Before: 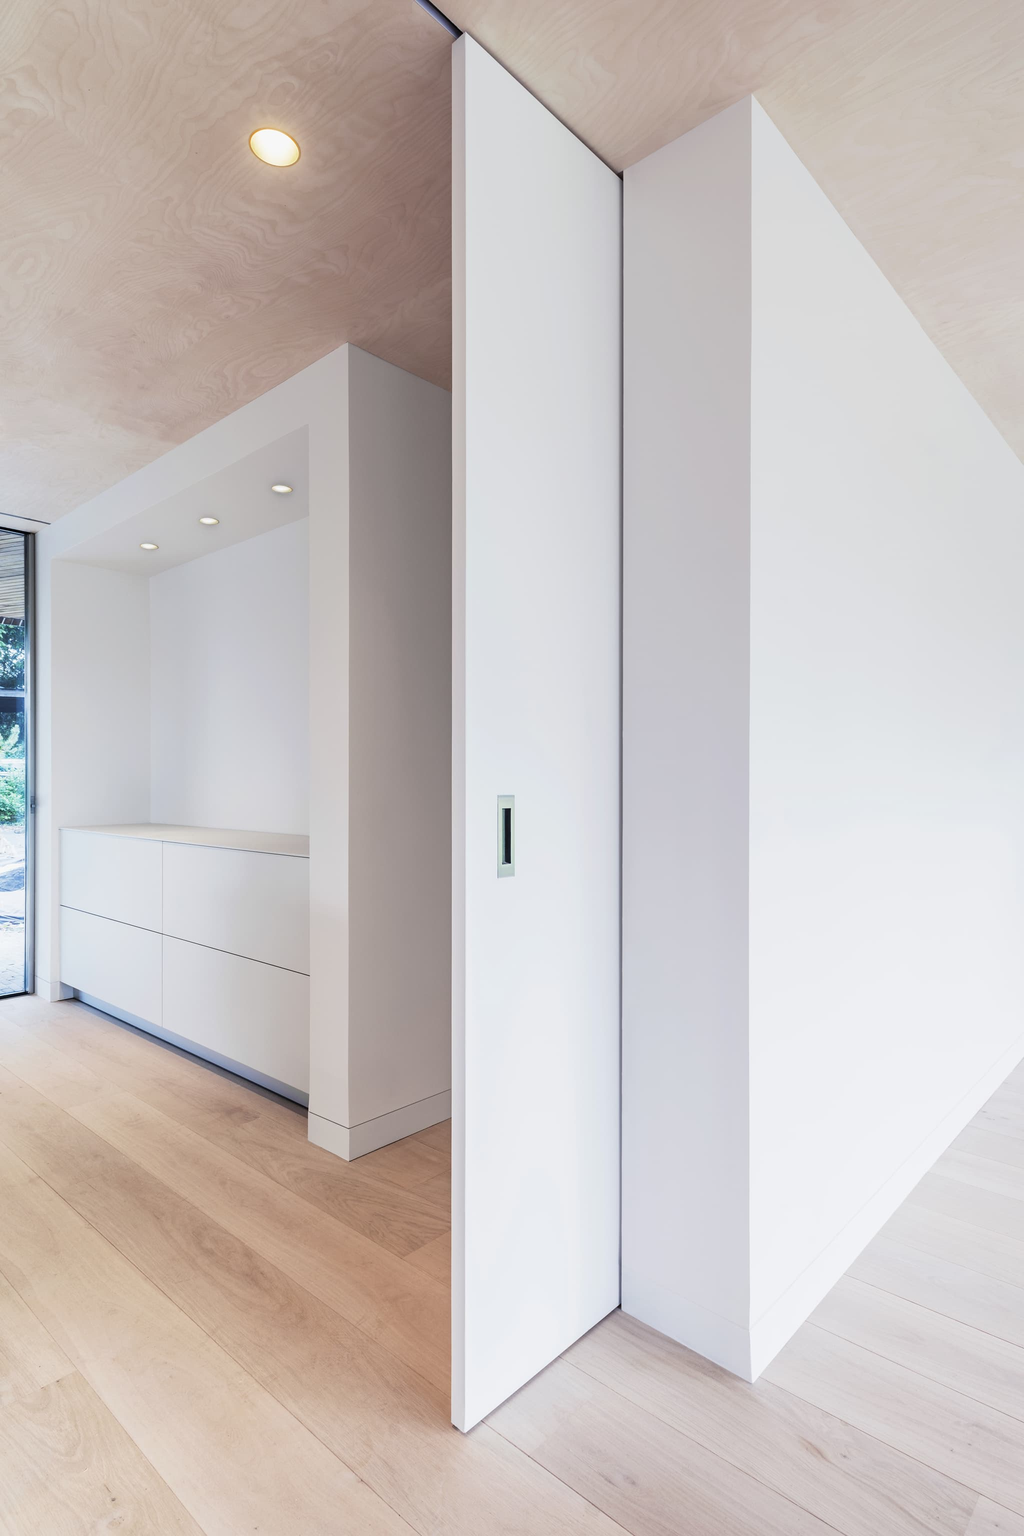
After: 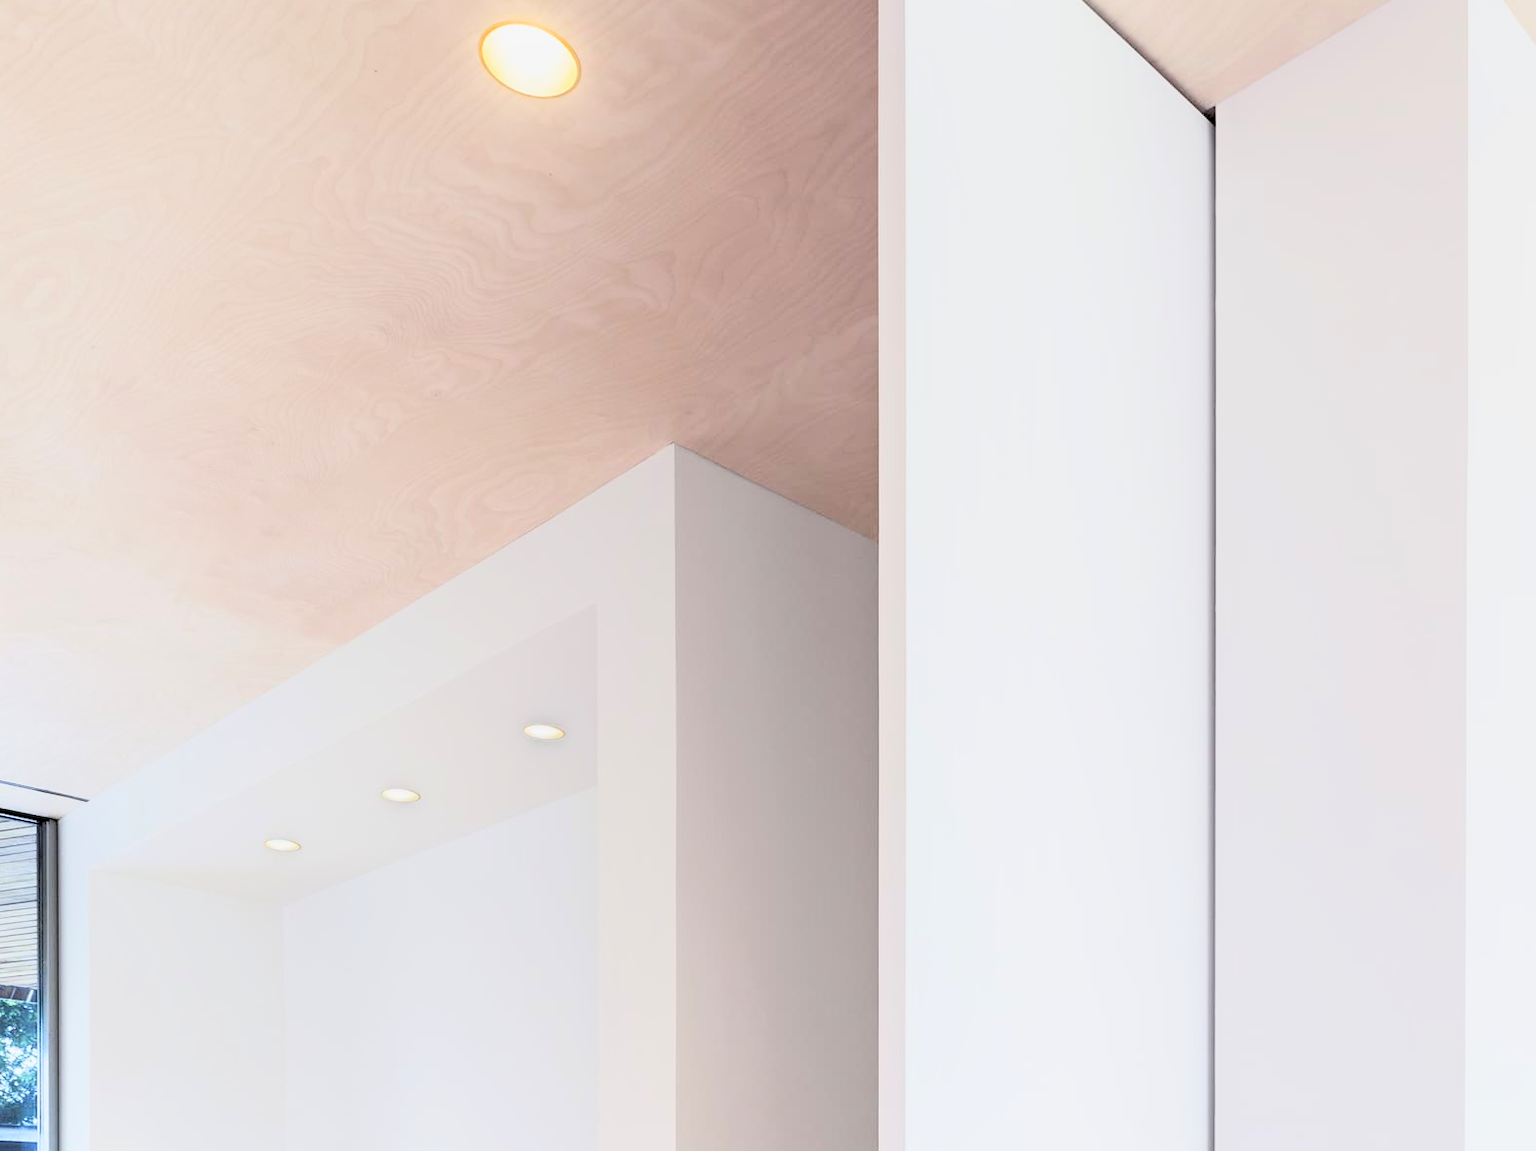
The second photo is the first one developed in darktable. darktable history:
crop: left 0.579%, top 7.627%, right 23.167%, bottom 54.275%
contrast brightness saturation: contrast 0.2, brightness 0.16, saturation 0.22
shadows and highlights: shadows 0, highlights 40
rgb levels: preserve colors sum RGB, levels [[0.038, 0.433, 0.934], [0, 0.5, 1], [0, 0.5, 1]]
